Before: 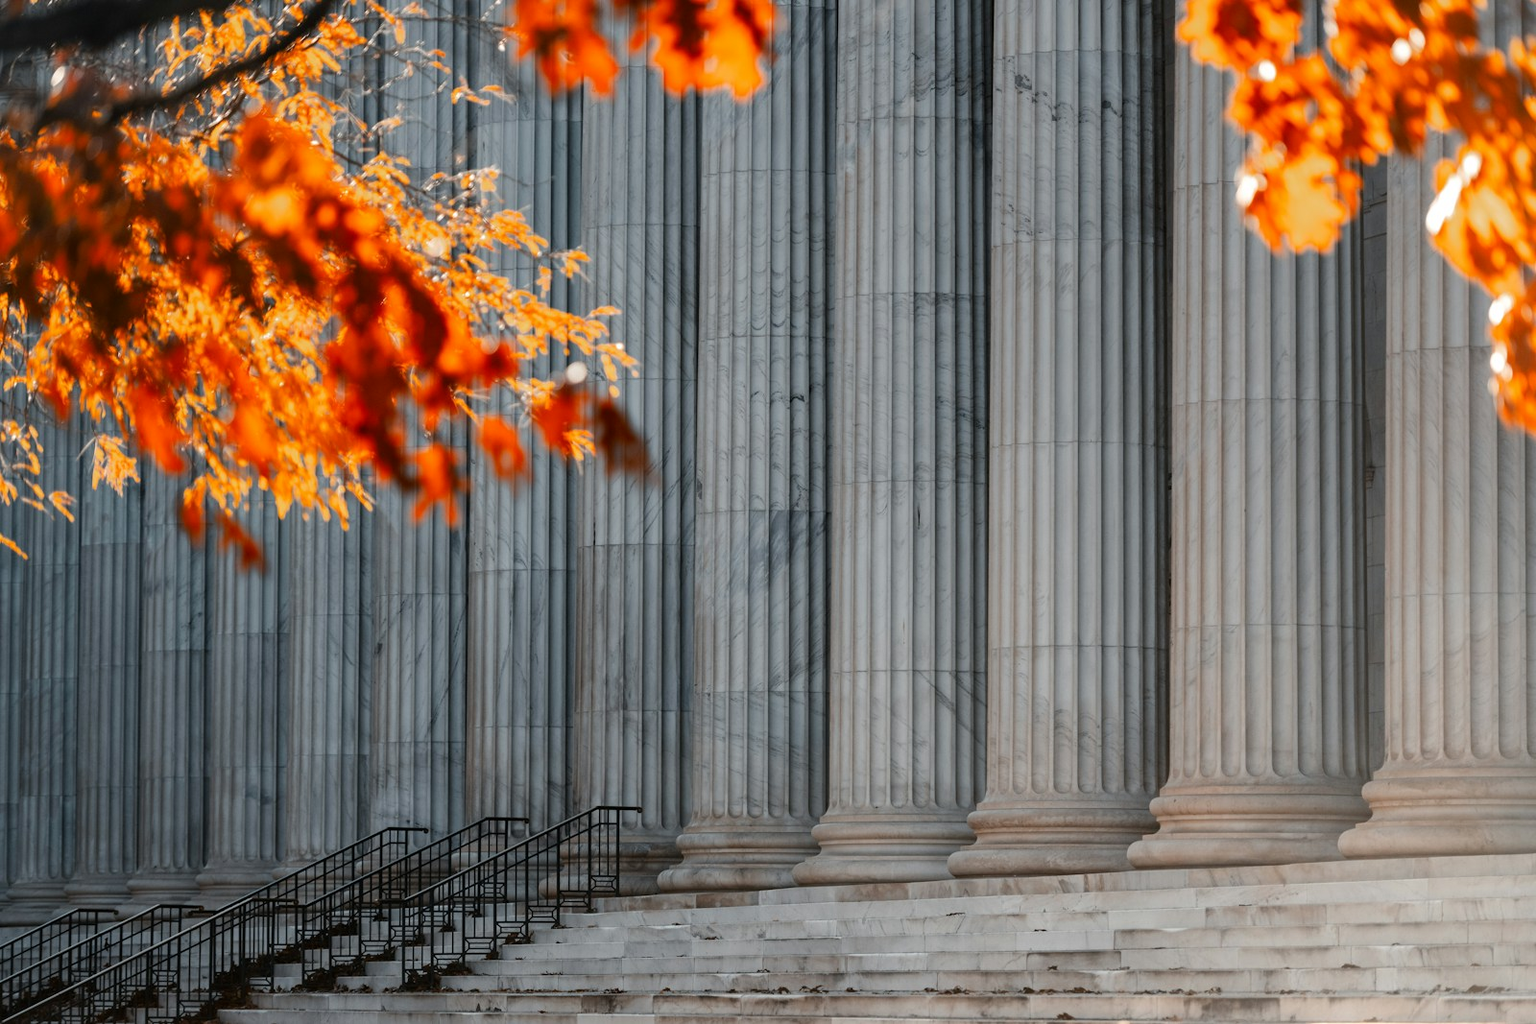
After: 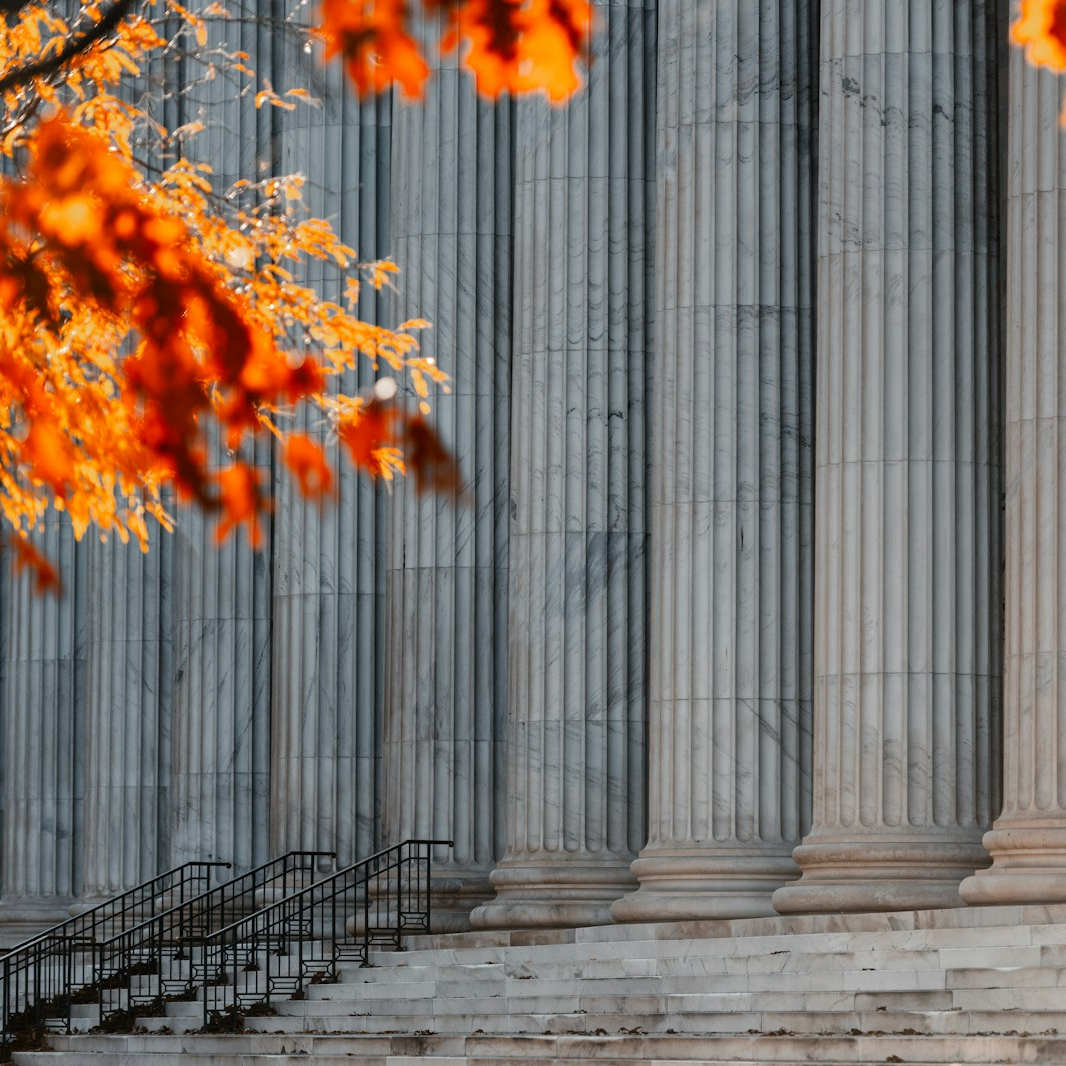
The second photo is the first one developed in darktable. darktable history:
shadows and highlights: soften with gaussian
crop and rotate: left 13.537%, right 19.796%
